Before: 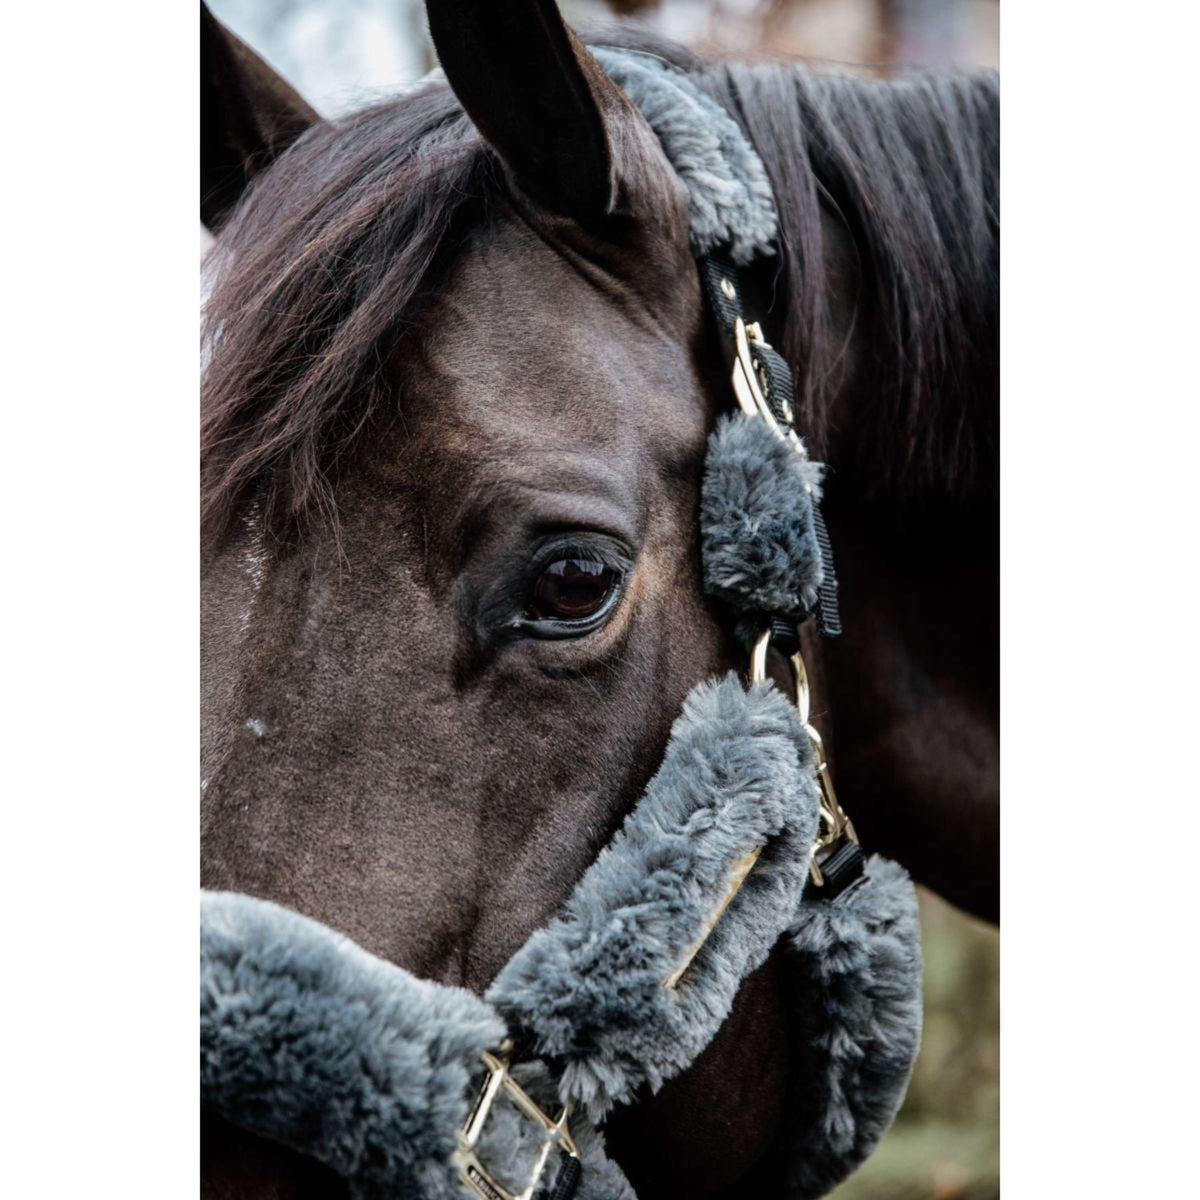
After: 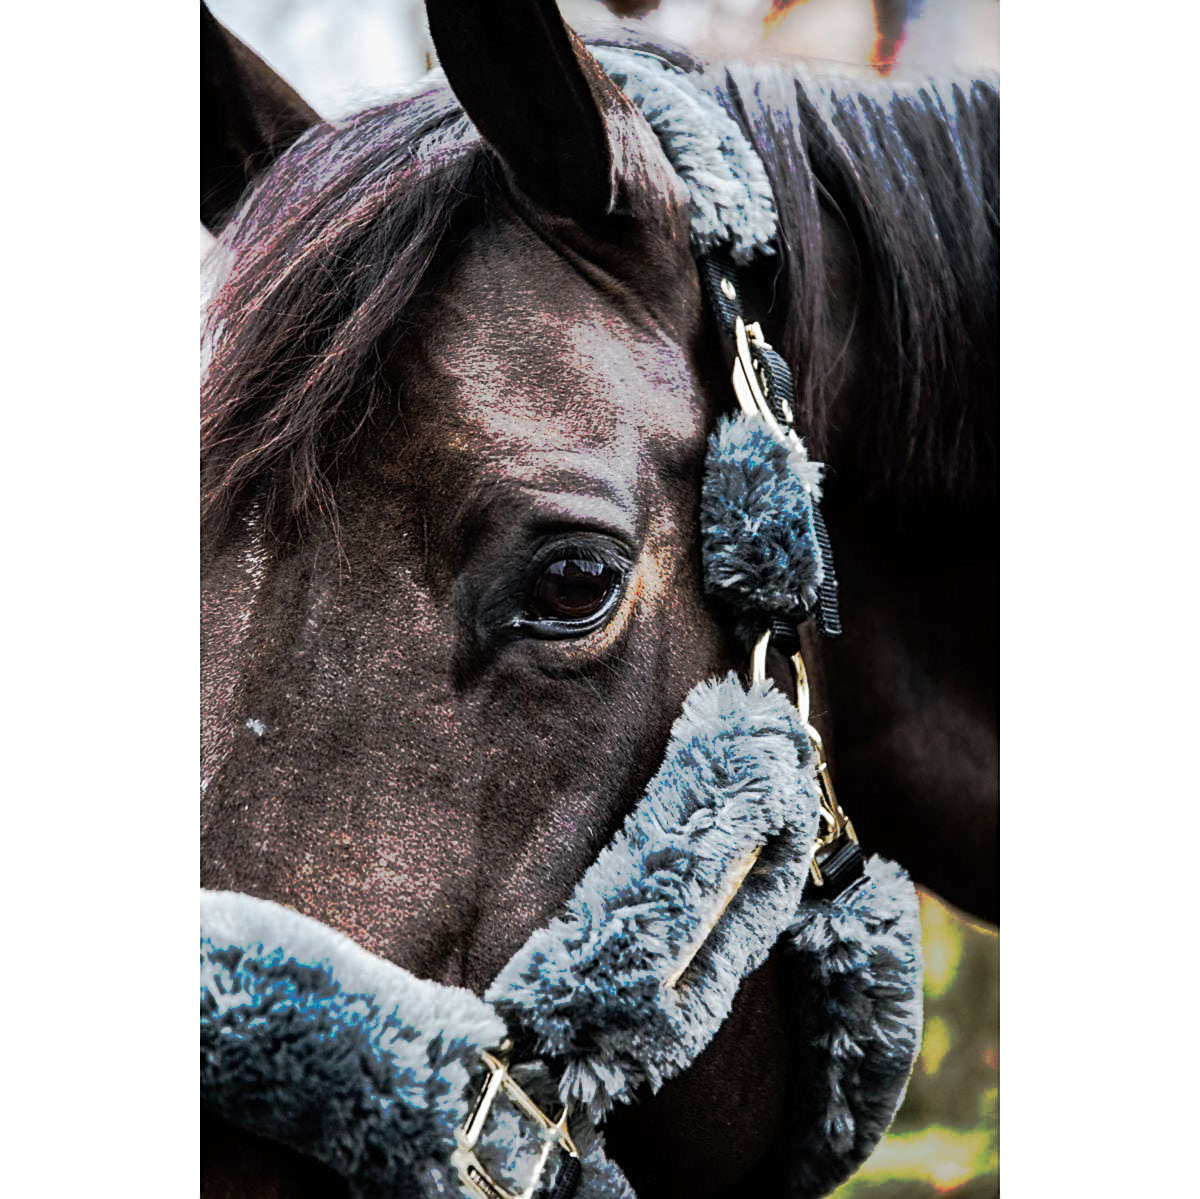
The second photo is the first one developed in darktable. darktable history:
tone curve: curves: ch0 [(0, 0) (0.003, 0.003) (0.011, 0.01) (0.025, 0.023) (0.044, 0.042) (0.069, 0.065) (0.1, 0.094) (0.136, 0.128) (0.177, 0.167) (0.224, 0.211) (0.277, 0.261) (0.335, 0.316) (0.399, 0.376) (0.468, 0.441) (0.543, 0.685) (0.623, 0.741) (0.709, 0.8) (0.801, 0.863) (0.898, 0.929) (1, 1)], preserve colors none
sharpen: on, module defaults
crop: bottom 0.071%
